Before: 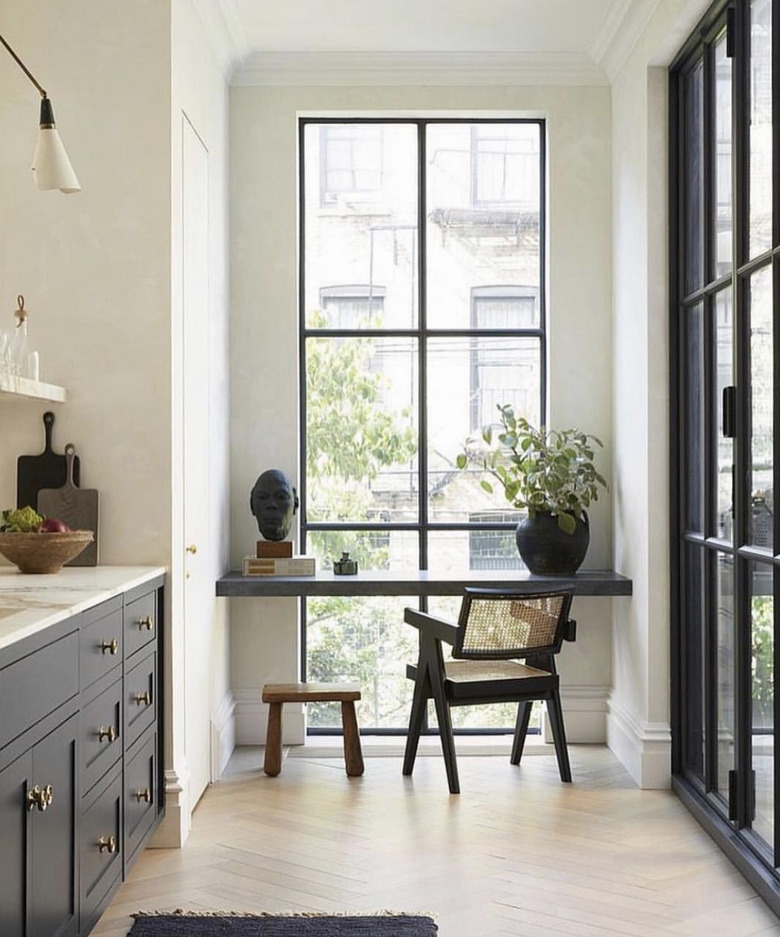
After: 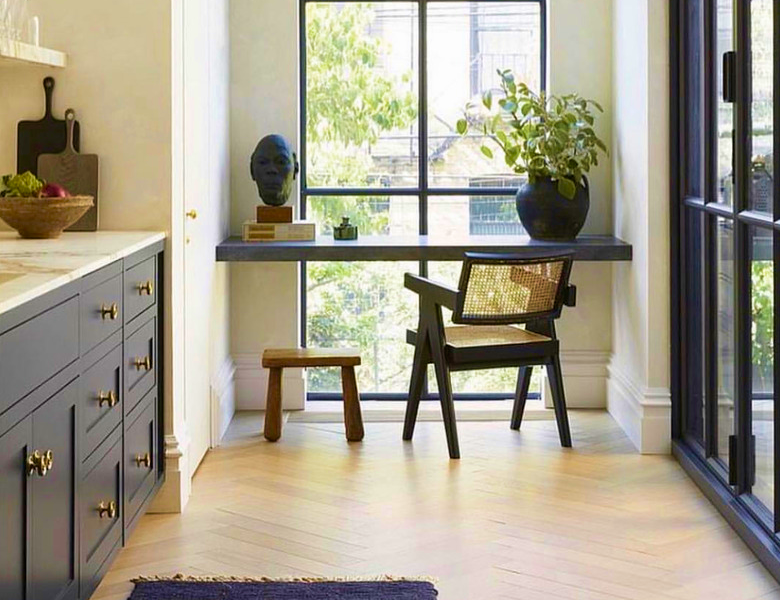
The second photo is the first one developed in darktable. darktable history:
crop and rotate: top 35.962%
velvia: strength 74.4%
color balance rgb: perceptual saturation grading › global saturation 35.079%, perceptual saturation grading › highlights -29.954%, perceptual saturation grading › shadows 35.665%, global vibrance 6.299%
